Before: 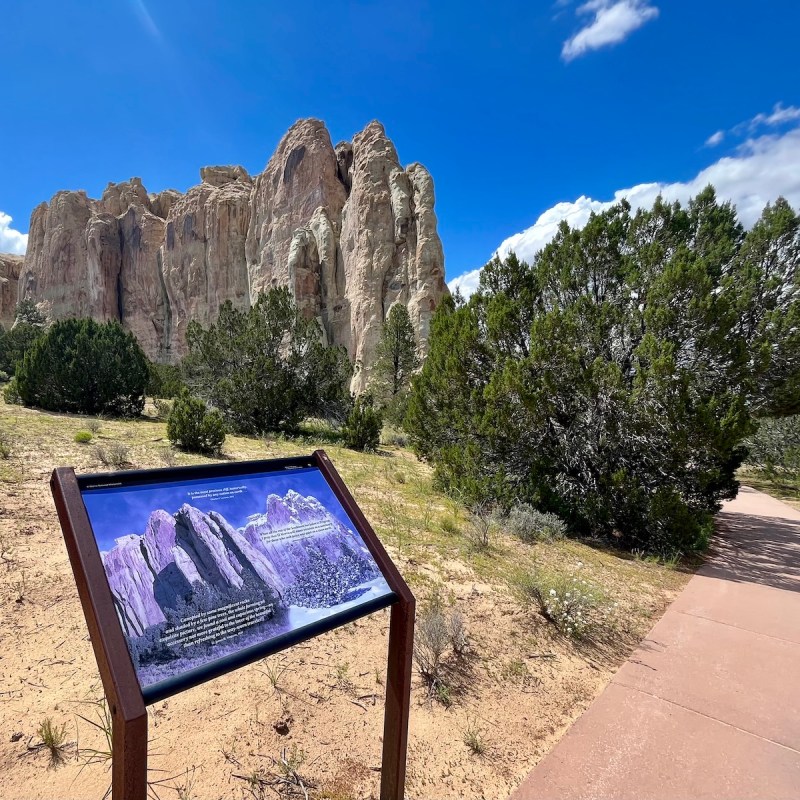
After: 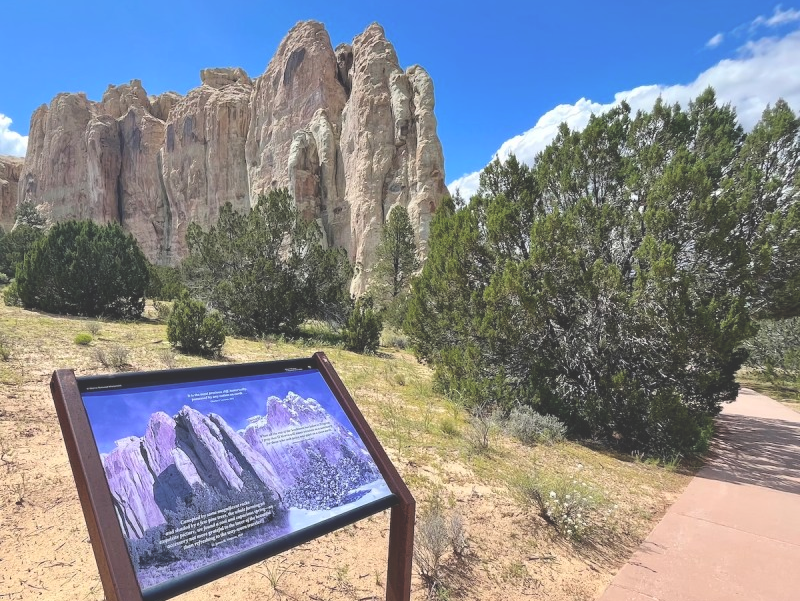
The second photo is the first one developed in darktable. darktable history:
exposure: black level correction -0.015, compensate highlight preservation false
crop and rotate: top 12.473%, bottom 12.301%
color correction: highlights b* 0.04
contrast brightness saturation: brightness 0.139
